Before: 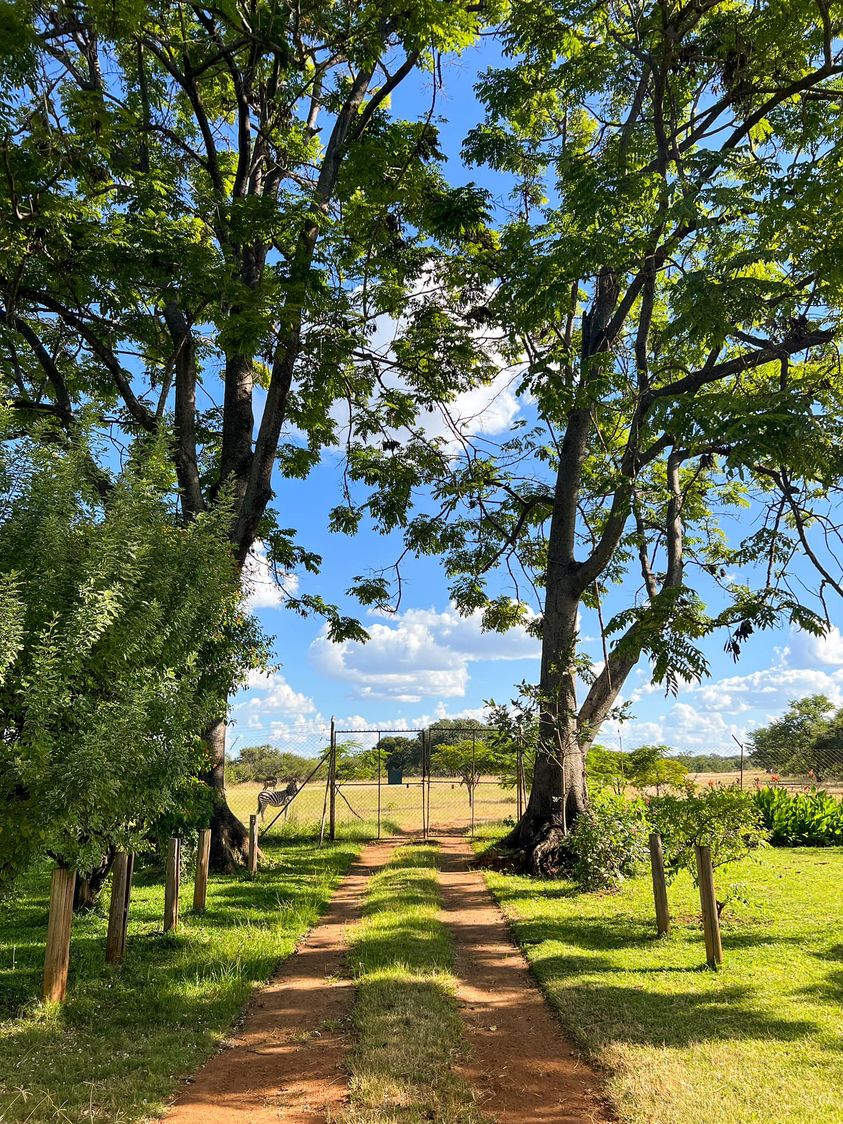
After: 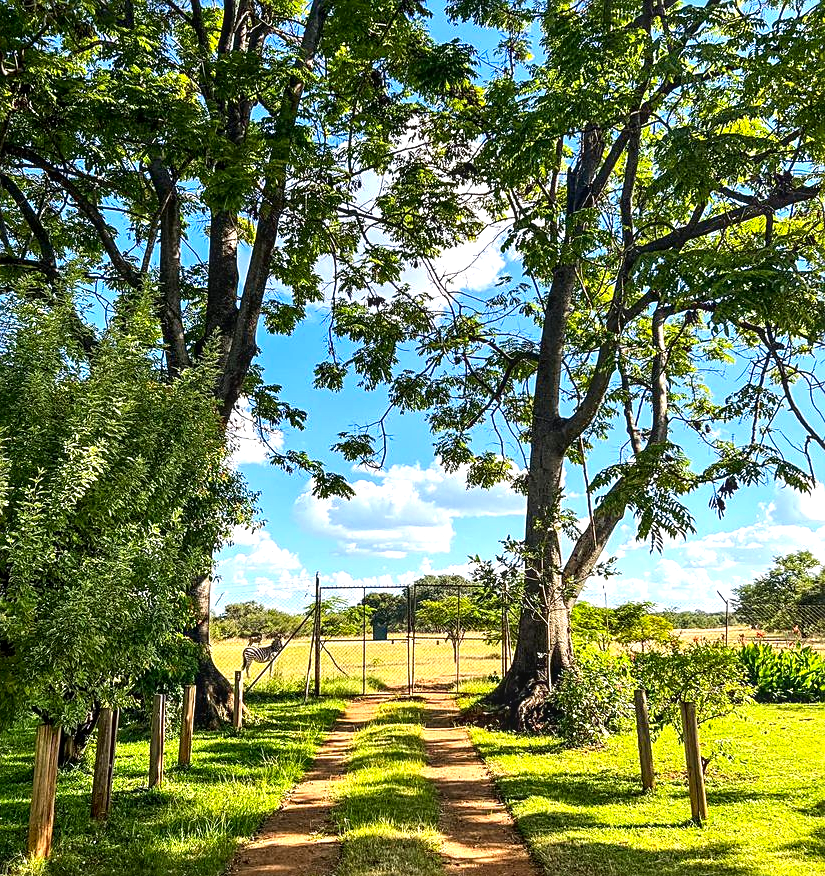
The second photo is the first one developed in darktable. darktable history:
tone equalizer: on, module defaults
sharpen: on, module defaults
exposure: exposure 0.6 EV, compensate highlight preservation false
local contrast: detail 130%
crop and rotate: left 1.814%, top 12.818%, right 0.25%, bottom 9.225%
contrast brightness saturation: contrast 0.13, brightness -0.05, saturation 0.16
